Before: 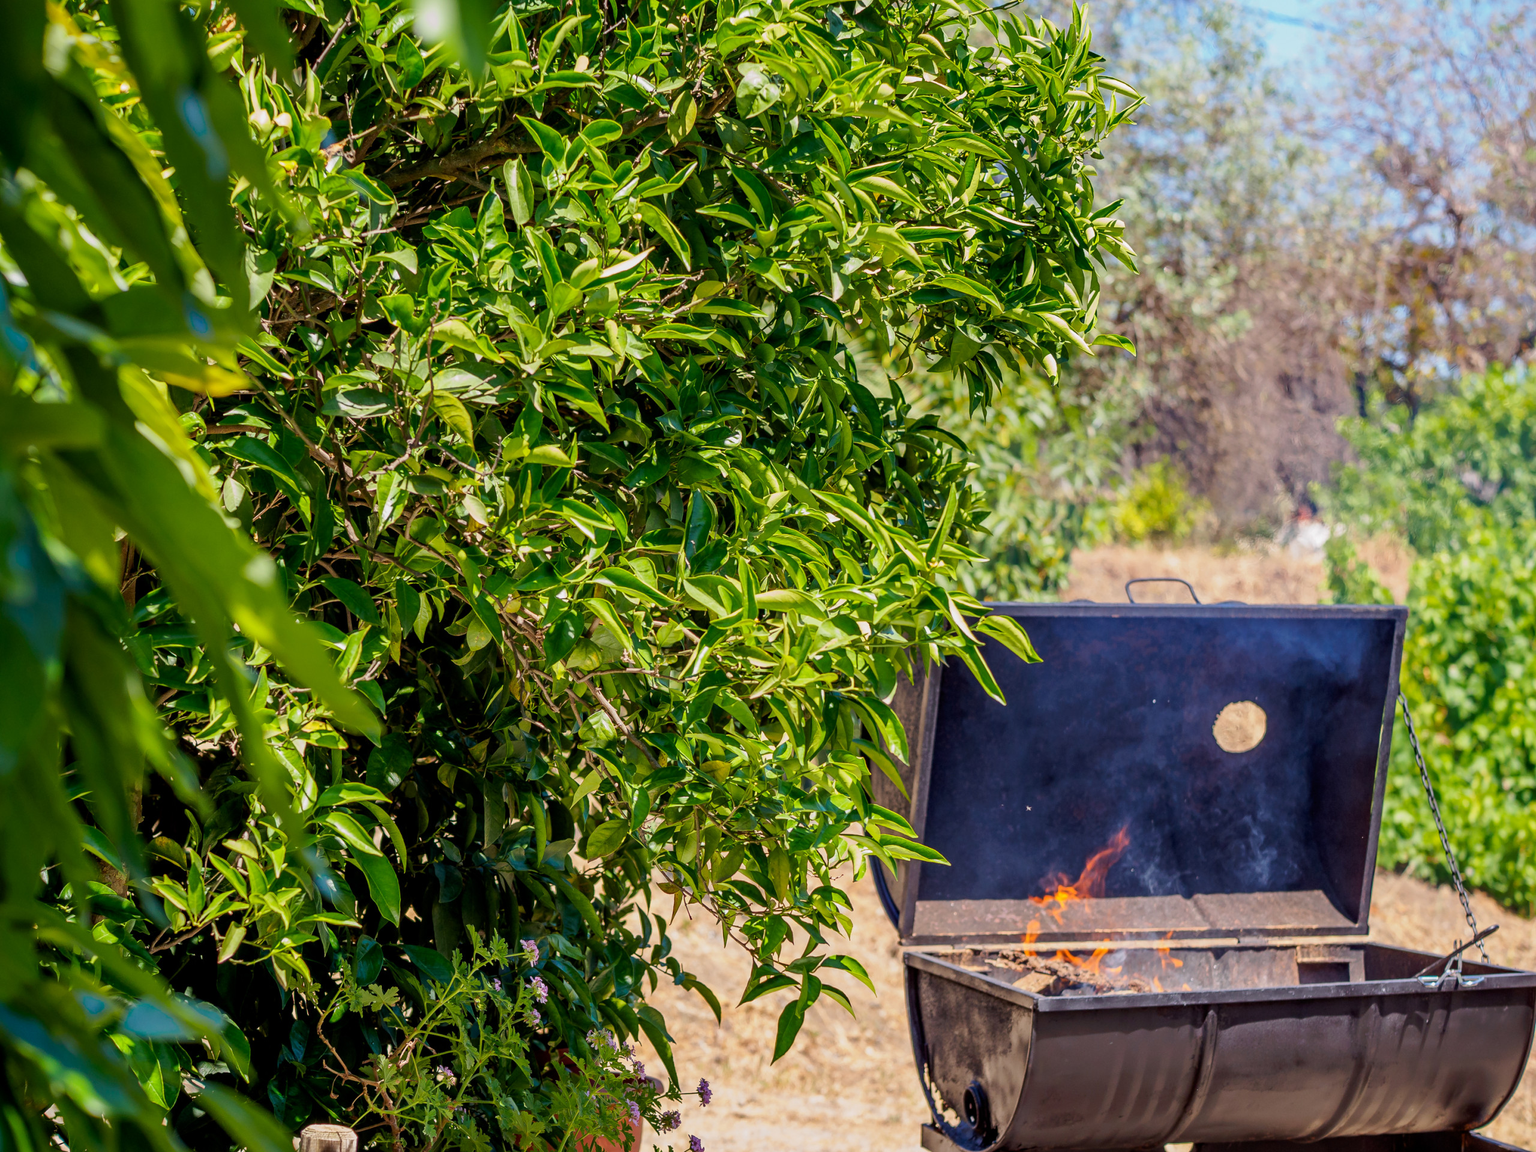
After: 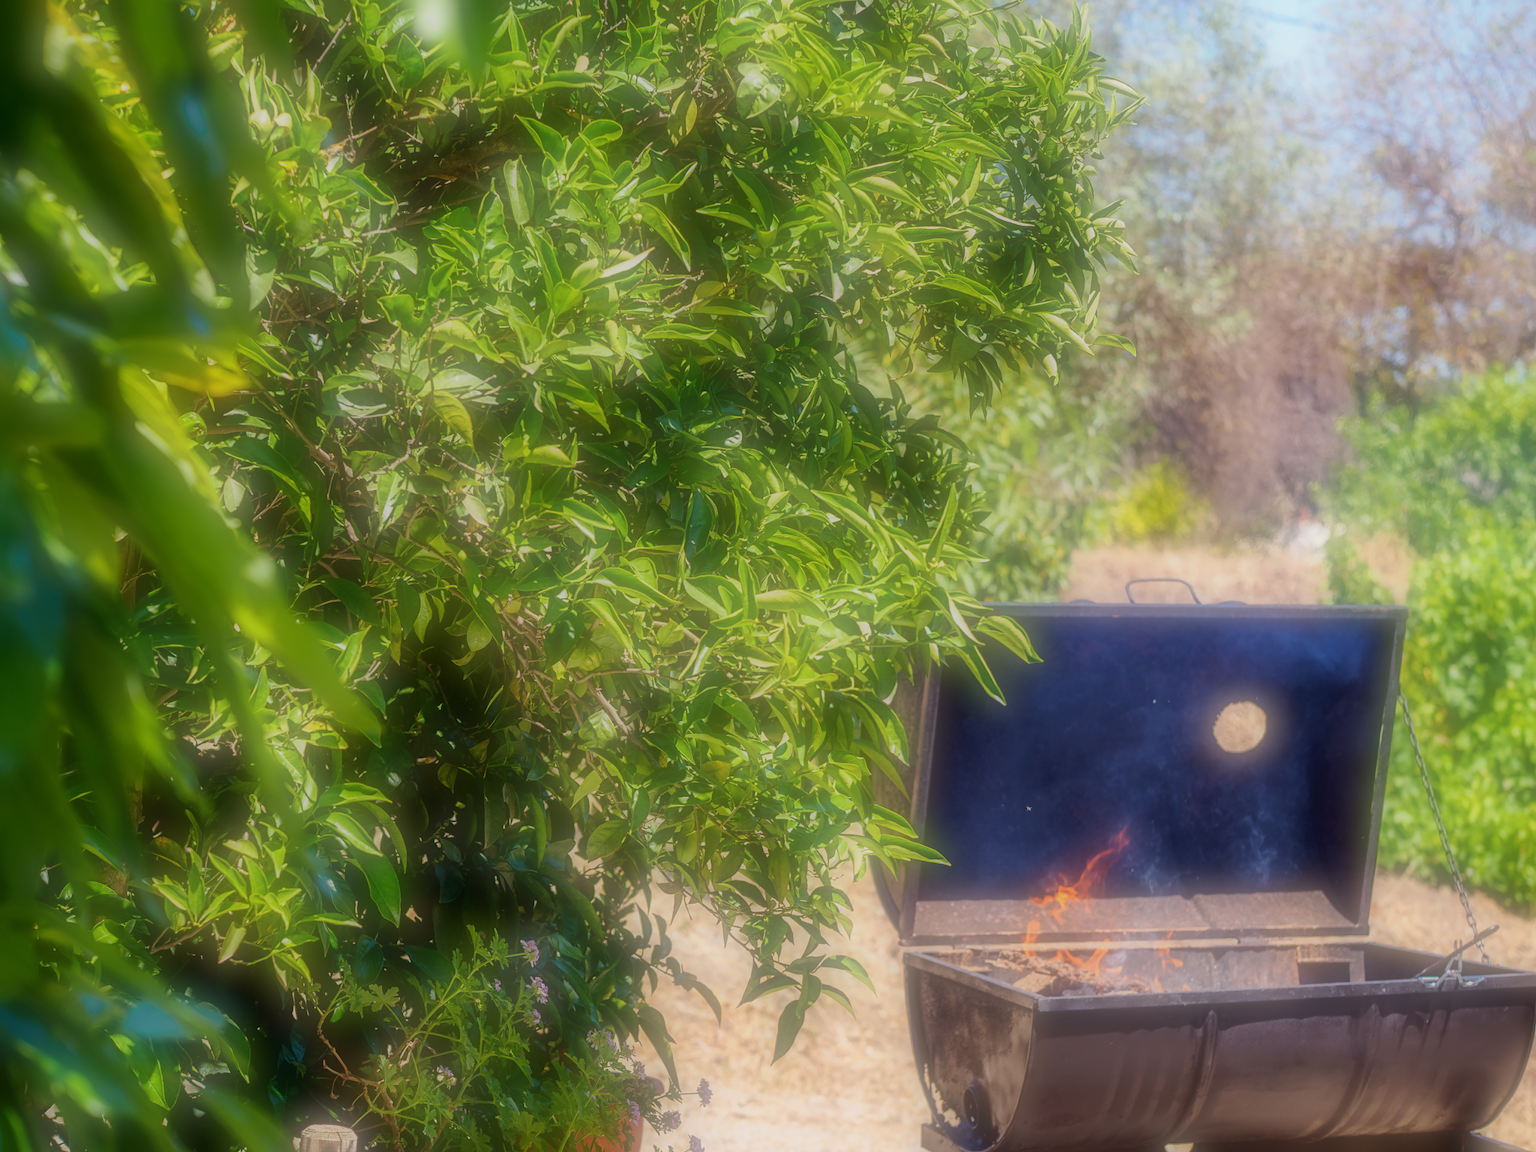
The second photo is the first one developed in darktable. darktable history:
rotate and perspective: automatic cropping original format, crop left 0, crop top 0
soften: on, module defaults
